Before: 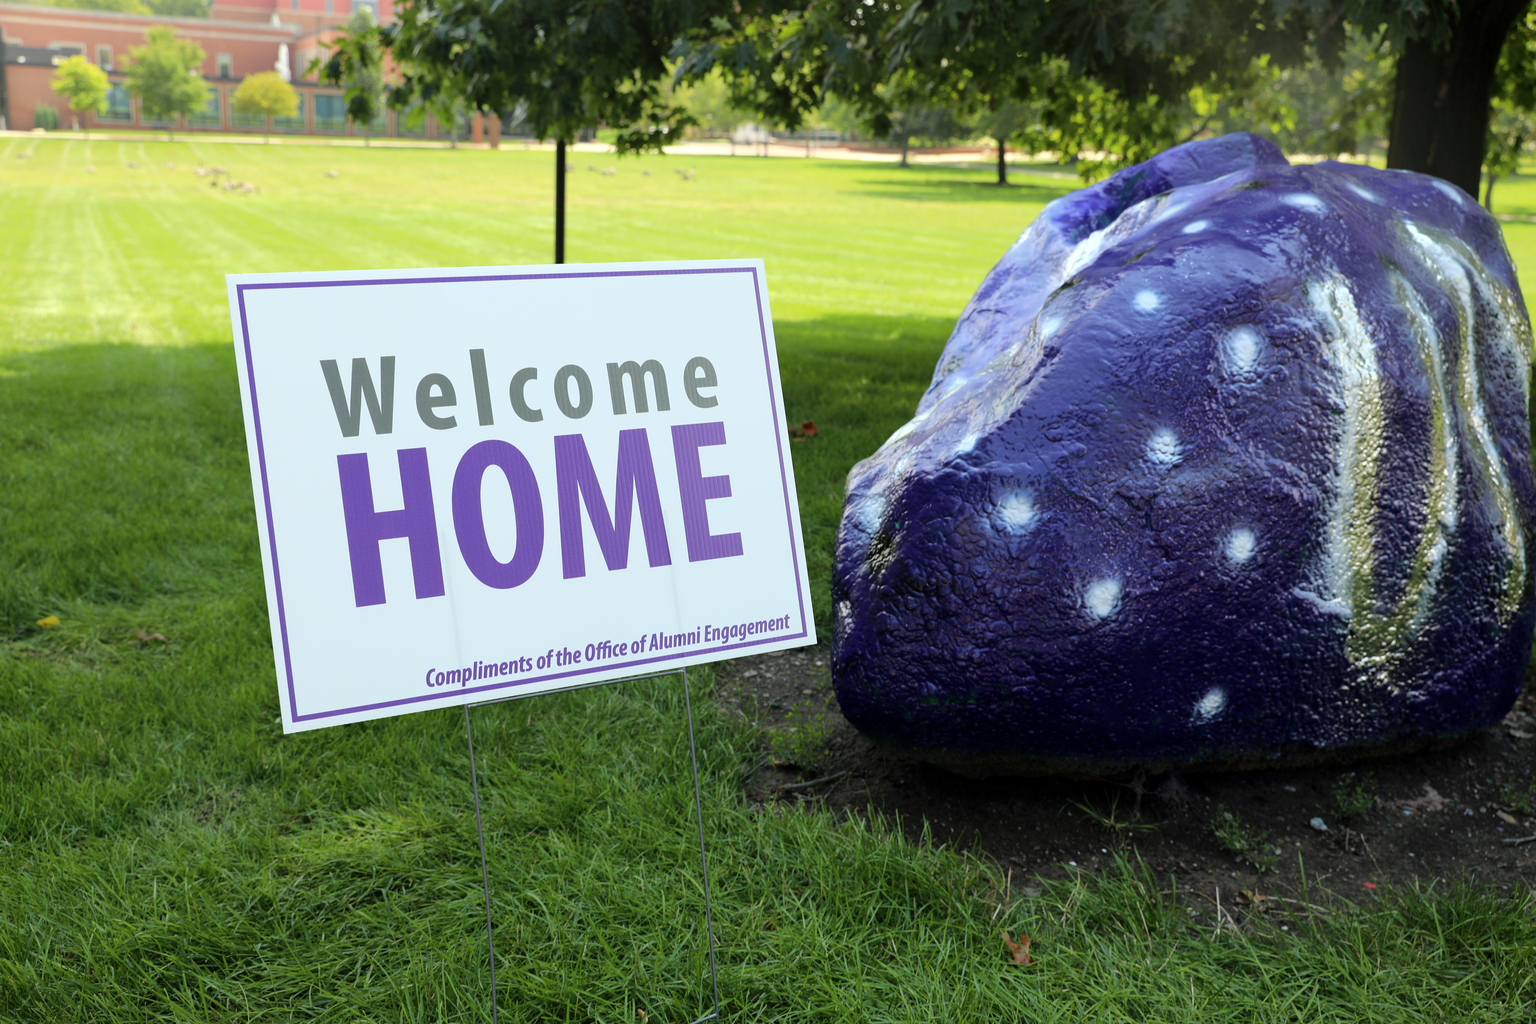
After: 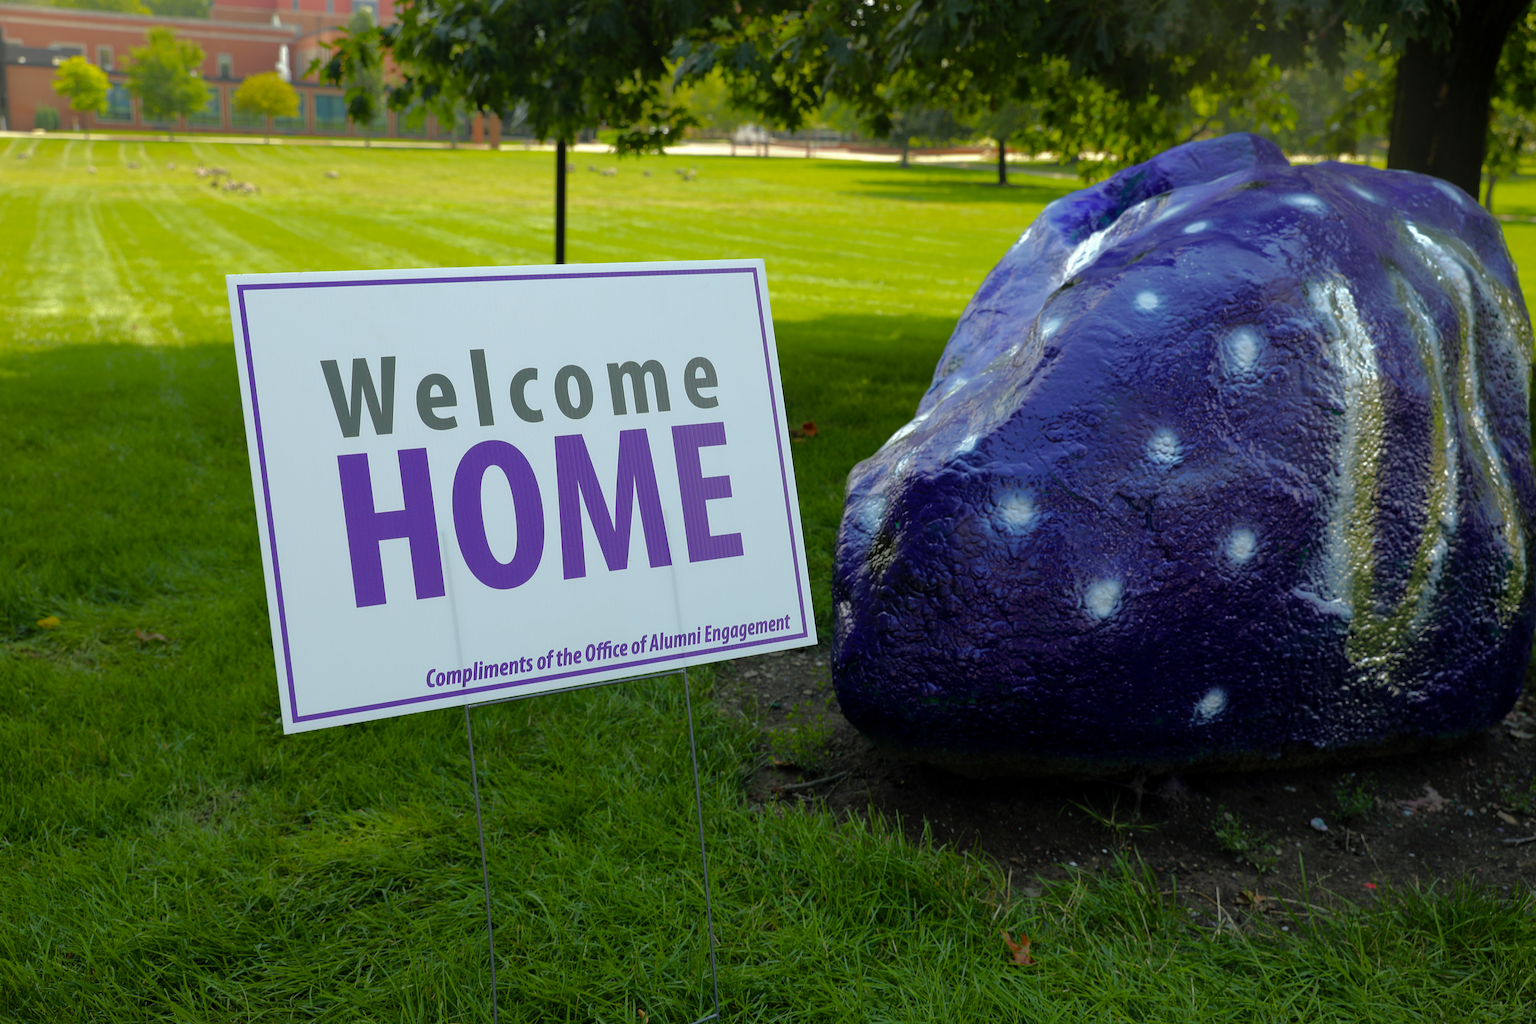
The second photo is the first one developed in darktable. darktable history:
base curve: curves: ch0 [(0, 0) (0.826, 0.587) (1, 1)]
color balance rgb: perceptual saturation grading › global saturation 25%, global vibrance 20%
